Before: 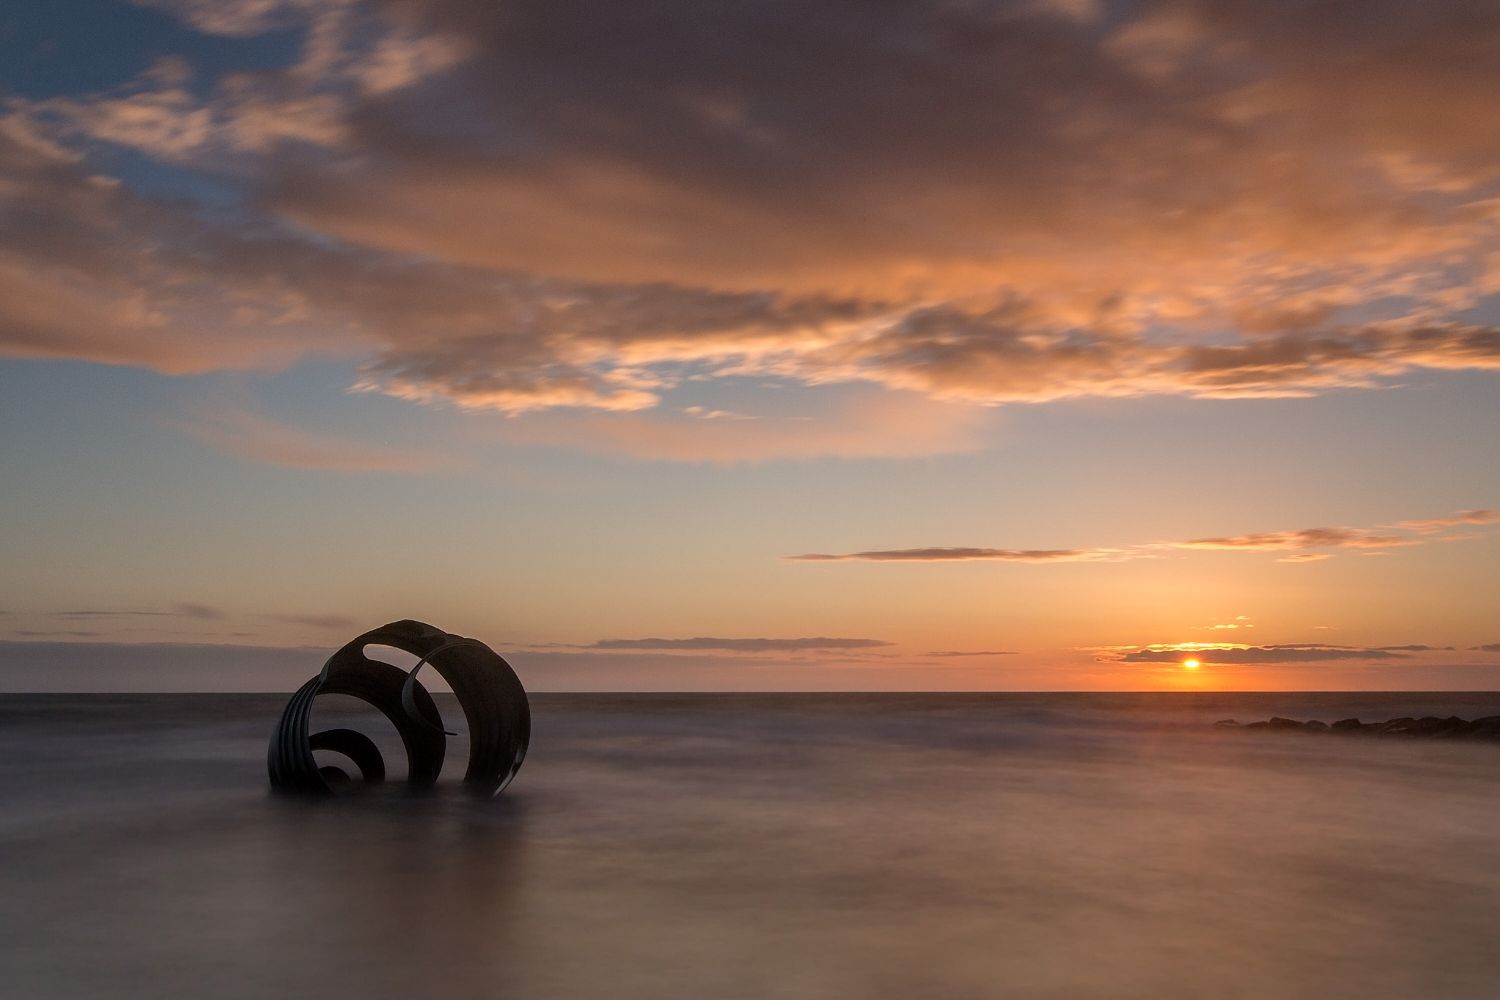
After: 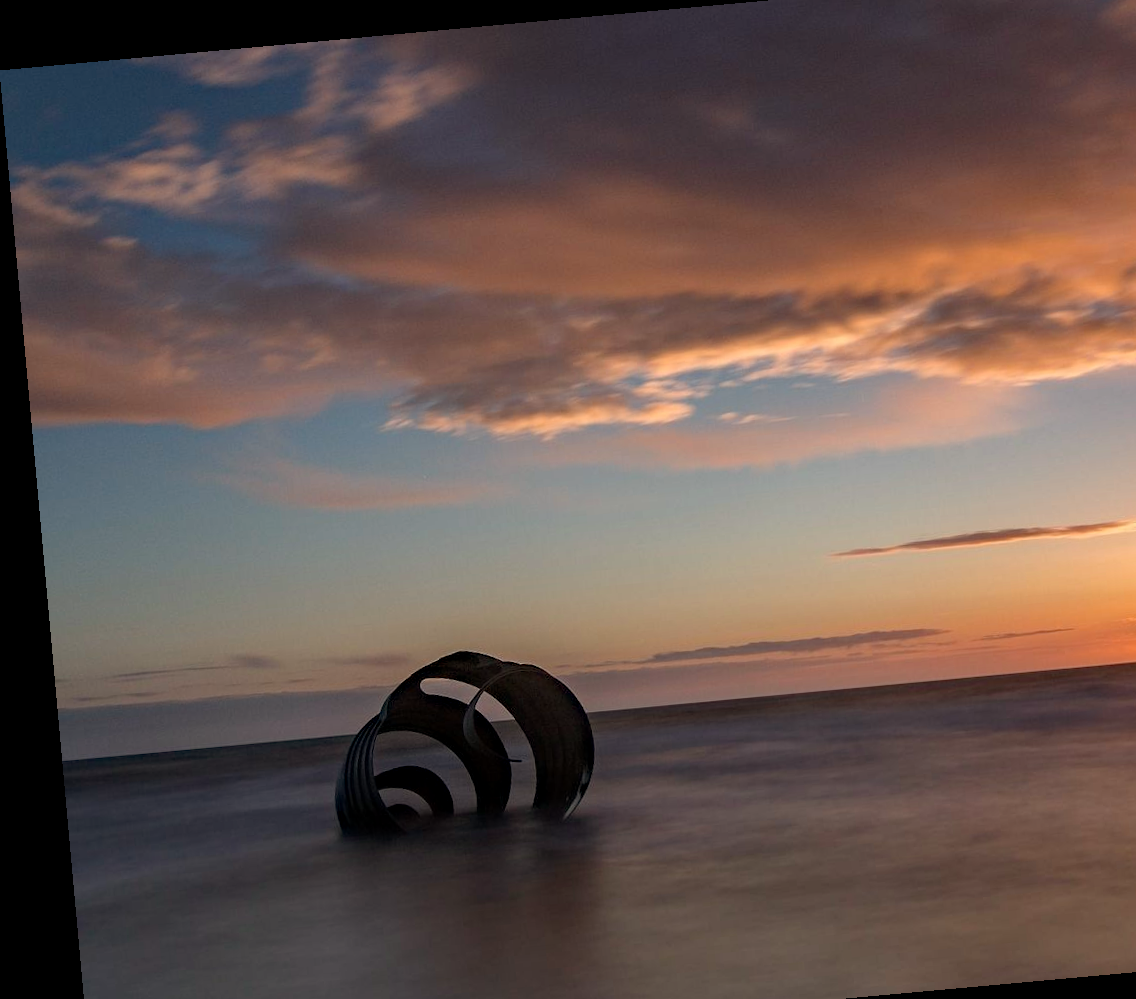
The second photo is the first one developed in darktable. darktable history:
crop: top 5.803%, right 27.864%, bottom 5.804%
rotate and perspective: rotation -5.2°, automatic cropping off
haze removal: strength 0.29, distance 0.25, compatibility mode true, adaptive false
